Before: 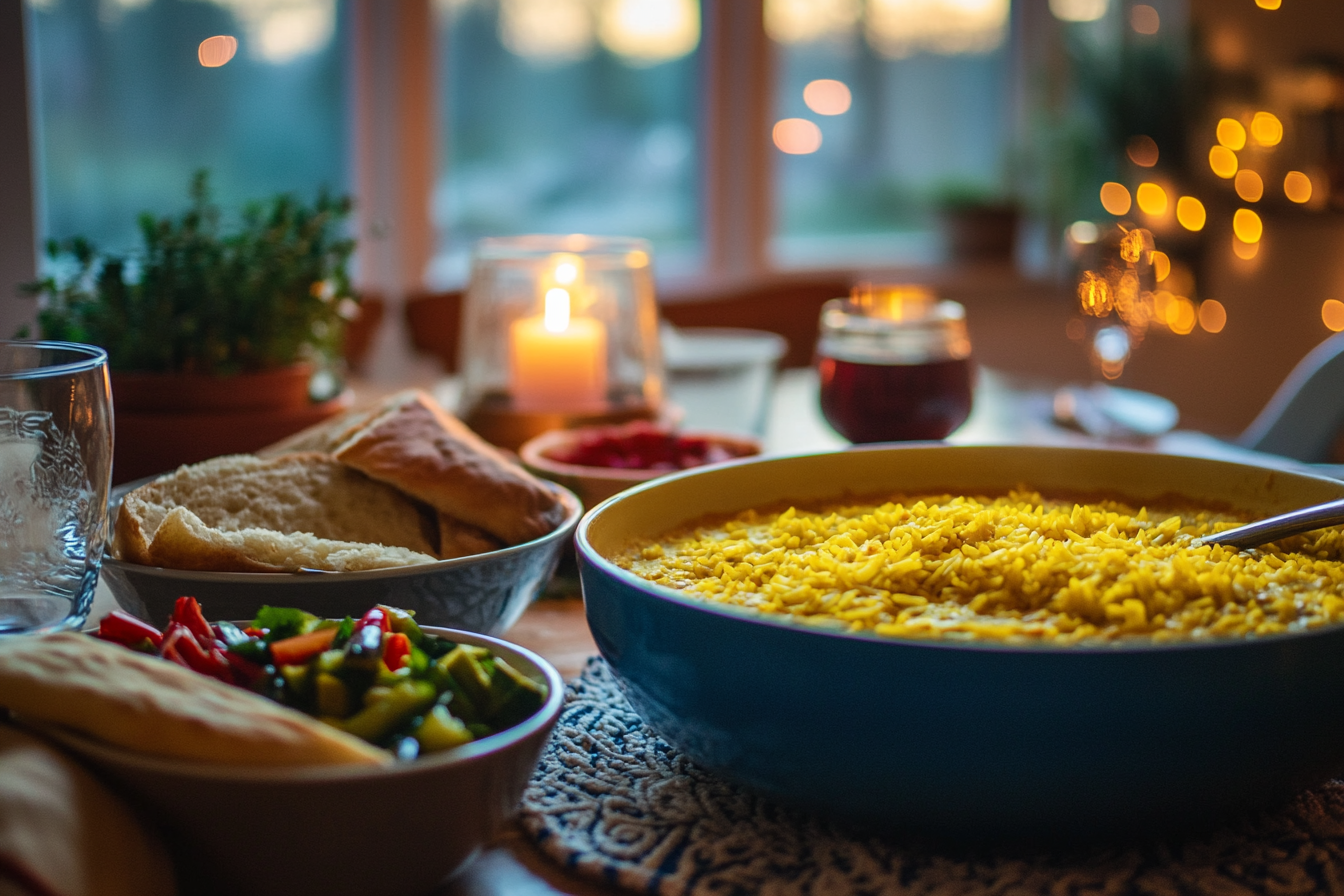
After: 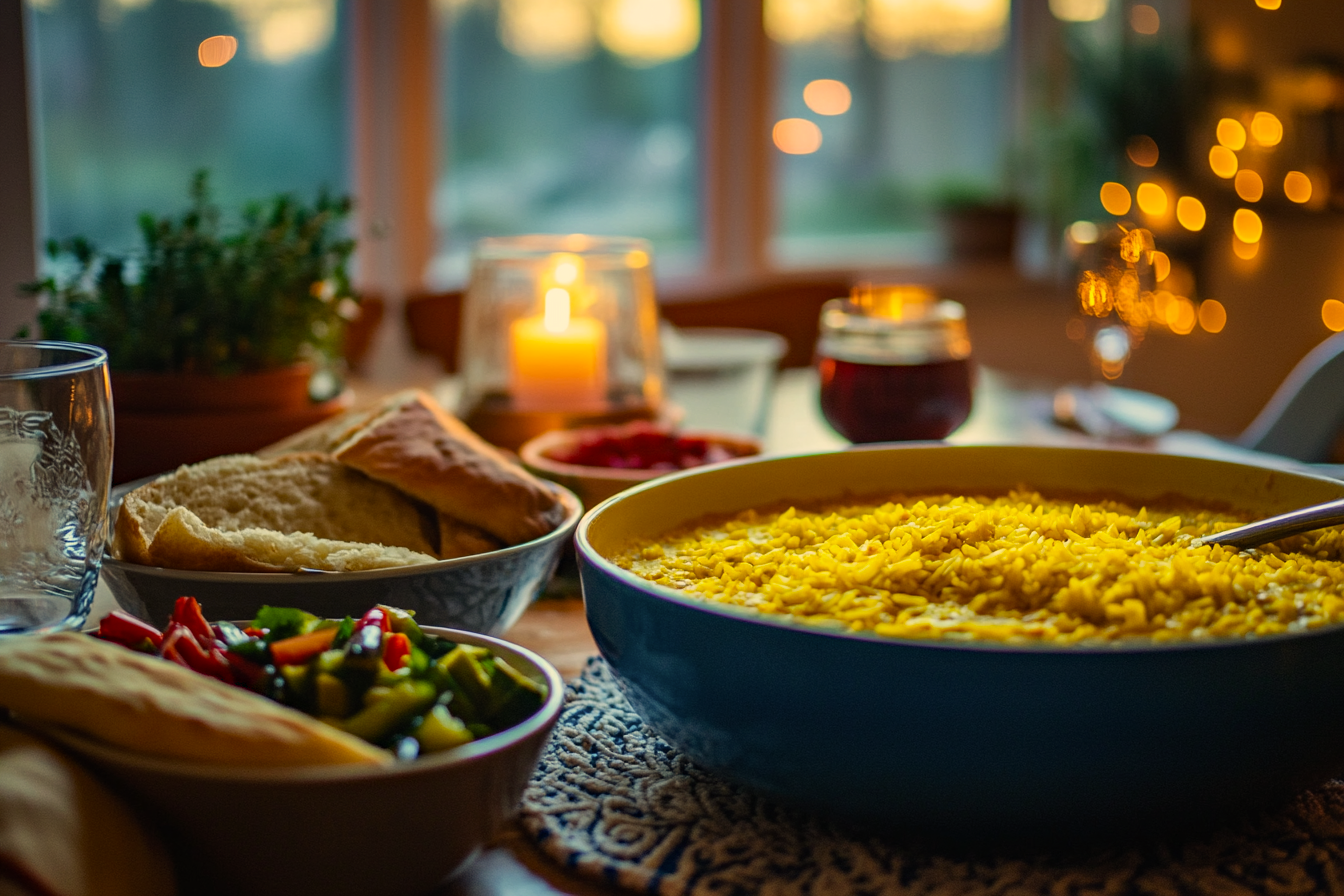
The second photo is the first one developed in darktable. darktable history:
filmic rgb: black relative exposure -16 EV, white relative exposure 2.93 EV, hardness 9.96
color correction: highlights a* 2.68, highlights b* 22.78
haze removal: adaptive false
